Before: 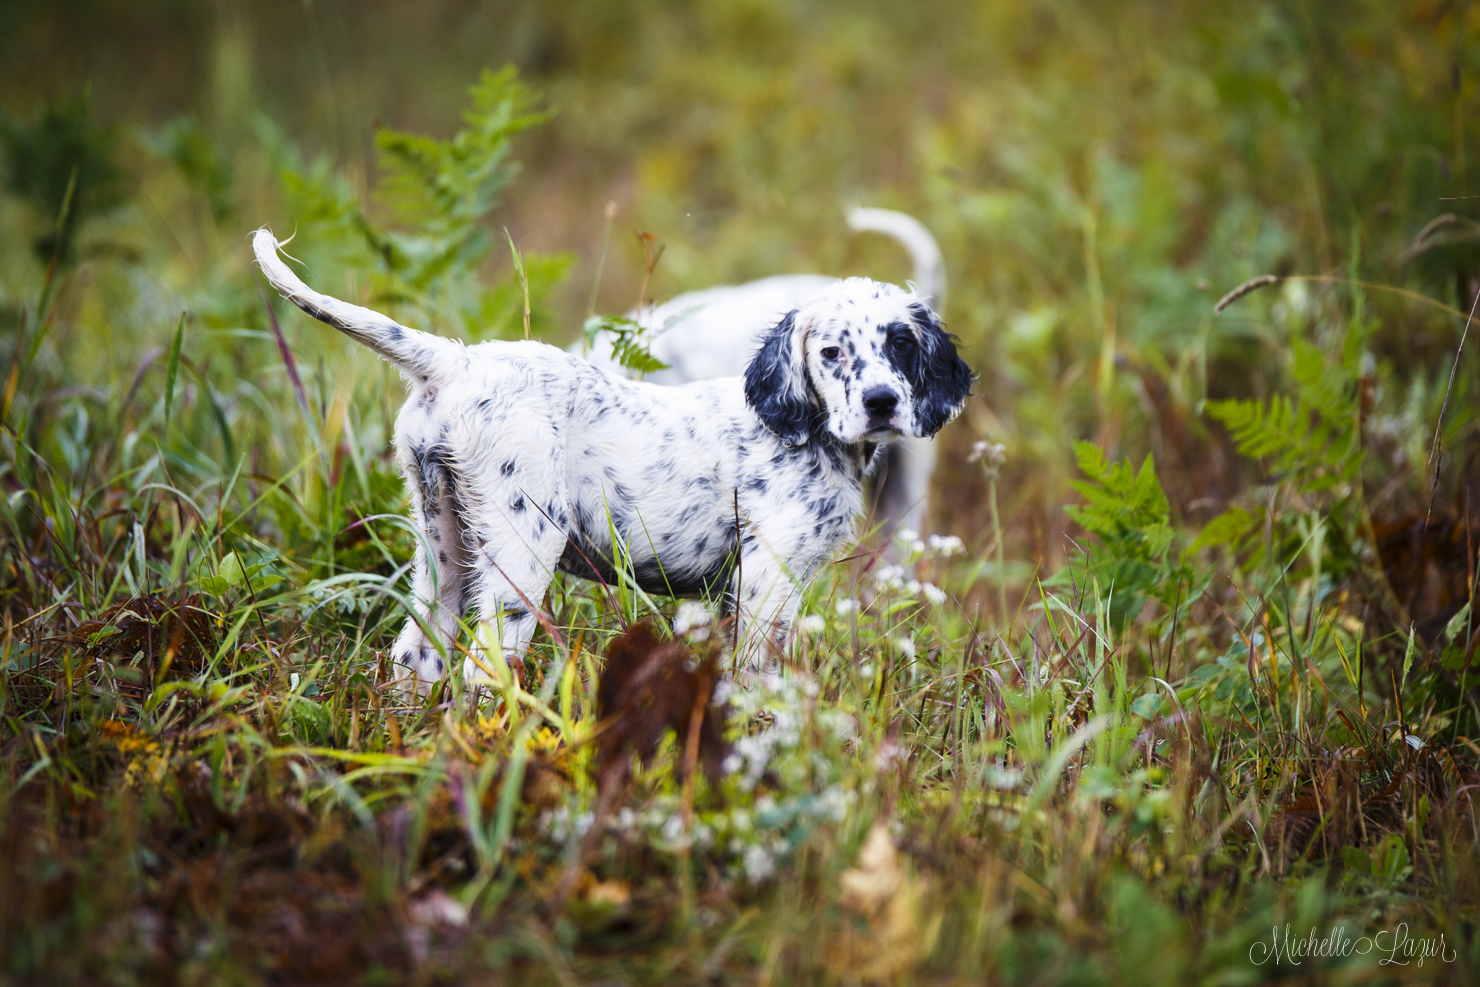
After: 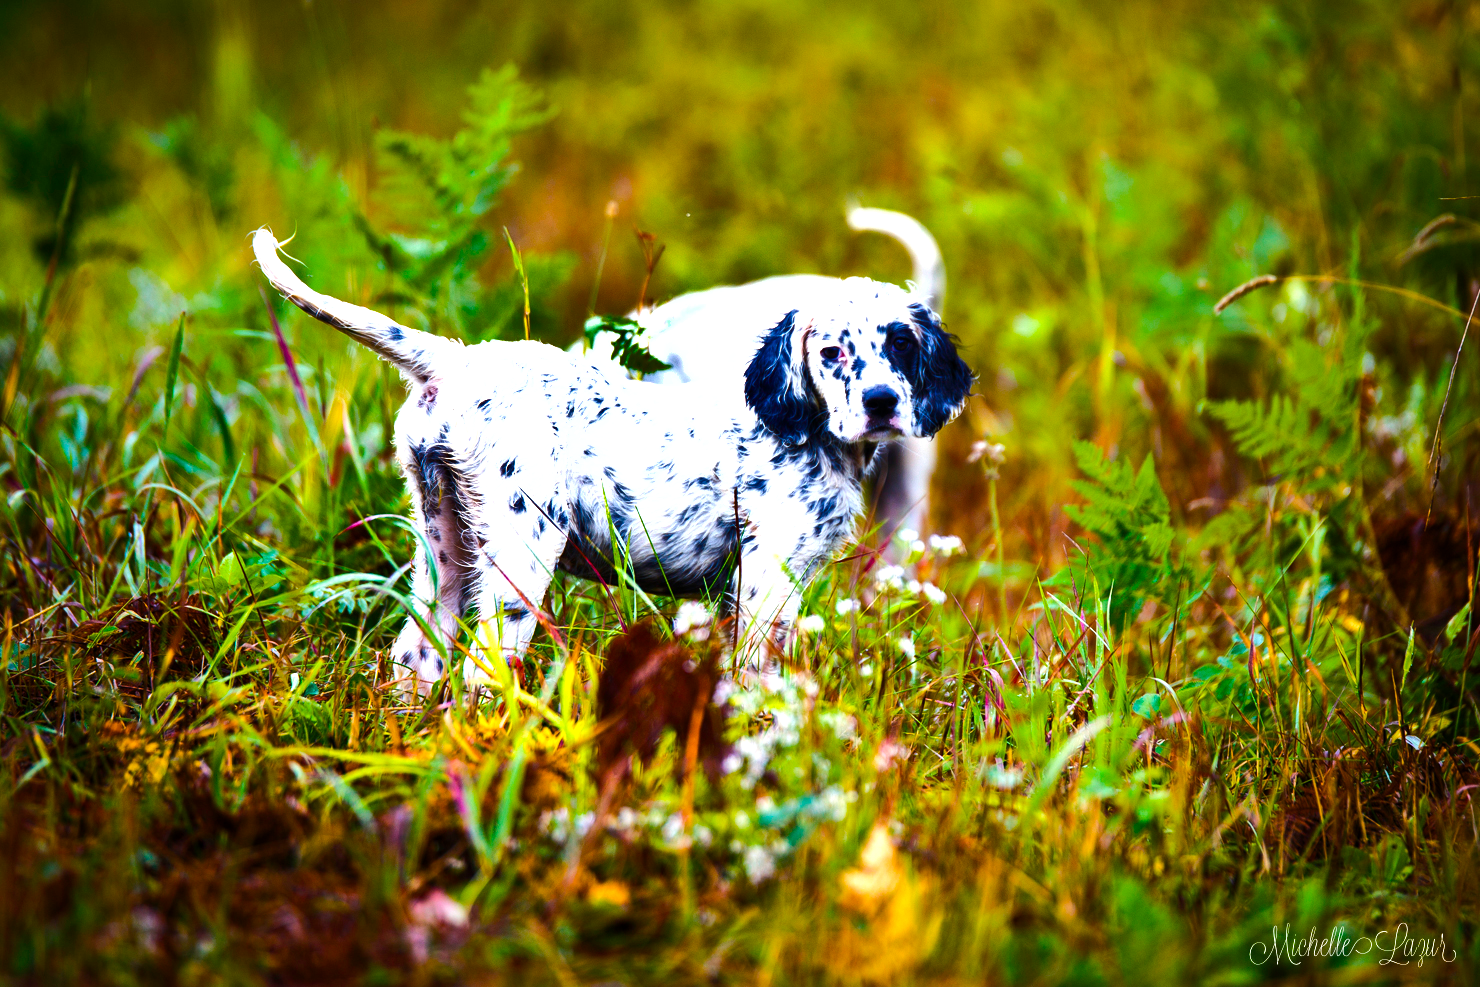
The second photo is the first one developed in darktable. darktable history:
color balance rgb: linear chroma grading › global chroma 41.834%, perceptual saturation grading › global saturation 29.599%, perceptual brilliance grading › mid-tones 10.059%, perceptual brilliance grading › shadows 15.474%
shadows and highlights: shadows 20.98, highlights -81.47, soften with gaussian
tone equalizer: -8 EV -0.716 EV, -7 EV -0.677 EV, -6 EV -0.561 EV, -5 EV -0.418 EV, -3 EV 0.384 EV, -2 EV 0.6 EV, -1 EV 0.696 EV, +0 EV 0.725 EV, edges refinement/feathering 500, mask exposure compensation -1.57 EV, preserve details no
